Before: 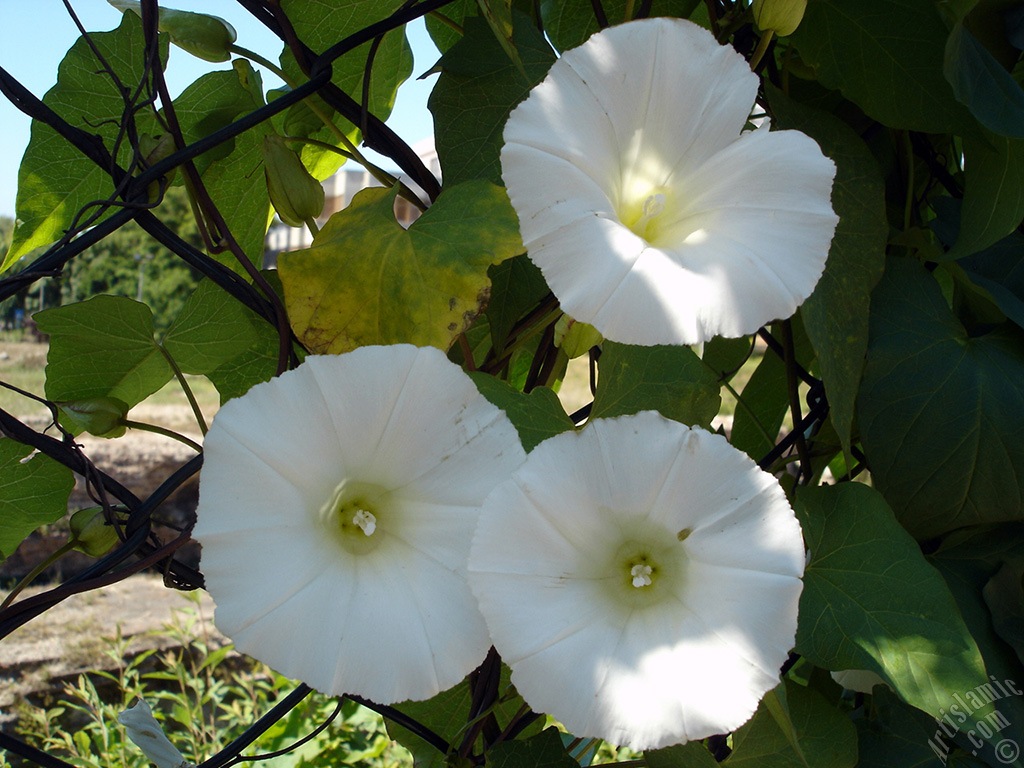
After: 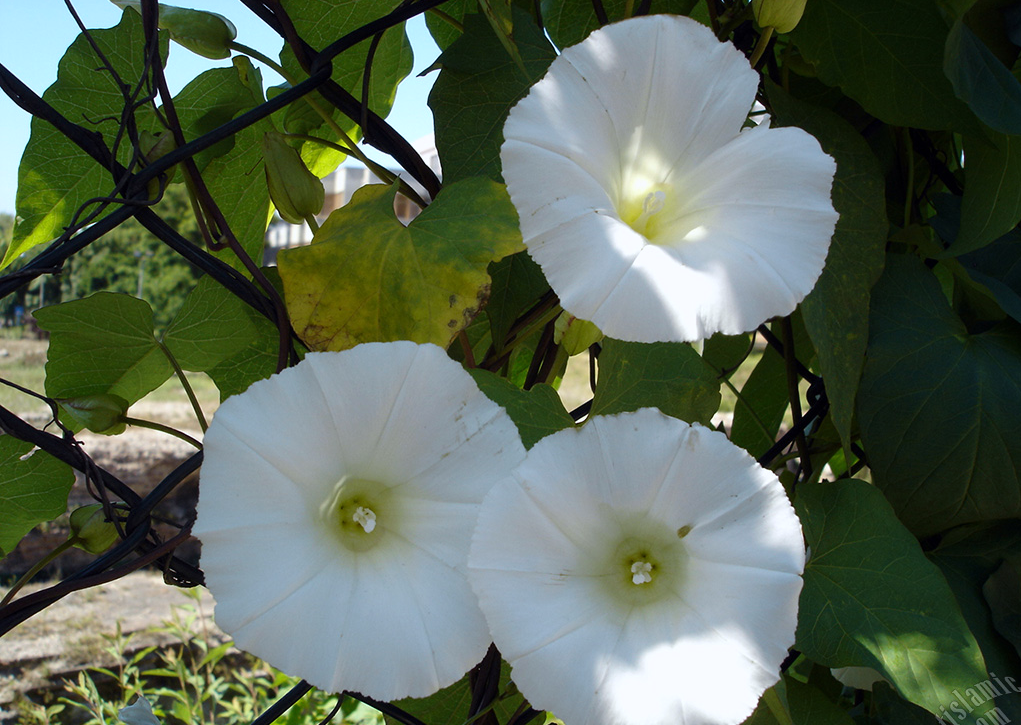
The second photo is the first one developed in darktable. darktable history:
white balance: red 0.974, blue 1.044
crop: top 0.448%, right 0.264%, bottom 5.045%
